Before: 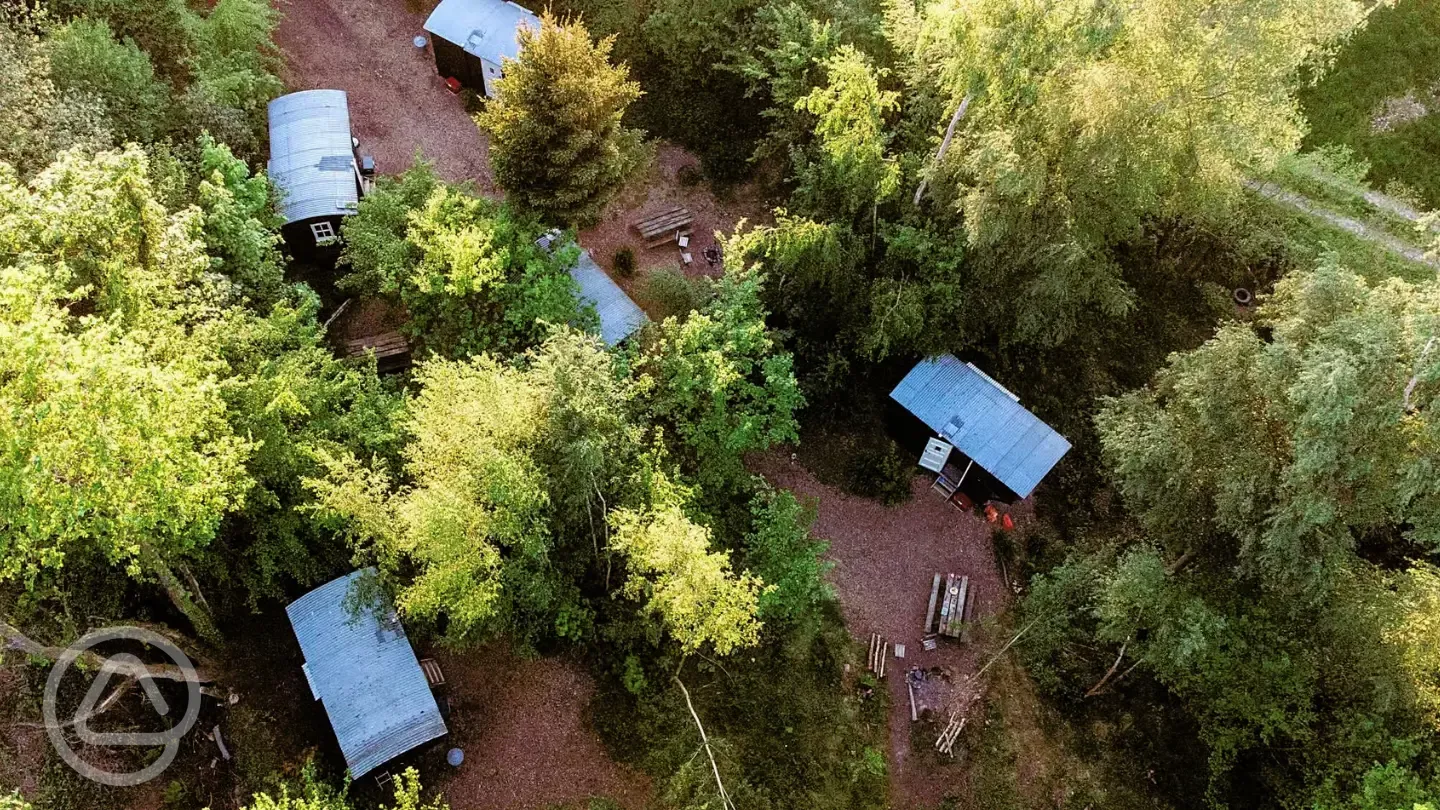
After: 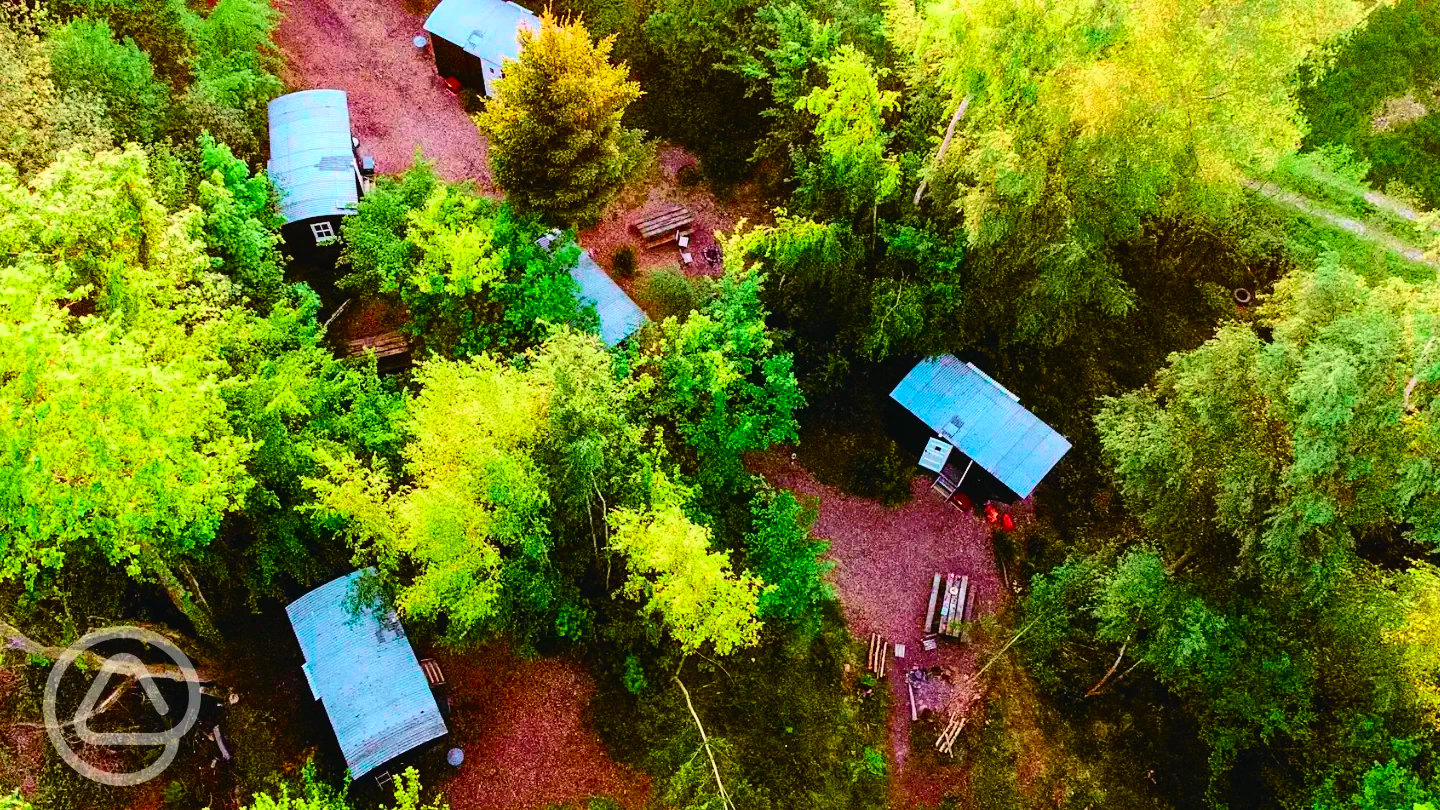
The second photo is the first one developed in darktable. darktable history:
tone curve: curves: ch0 [(0, 0.023) (0.103, 0.087) (0.277, 0.28) (0.438, 0.547) (0.546, 0.678) (0.735, 0.843) (0.994, 1)]; ch1 [(0, 0) (0.371, 0.261) (0.465, 0.42) (0.488, 0.477) (0.512, 0.513) (0.542, 0.581) (0.574, 0.647) (0.636, 0.747) (1, 1)]; ch2 [(0, 0) (0.369, 0.388) (0.449, 0.431) (0.478, 0.471) (0.516, 0.517) (0.575, 0.642) (0.649, 0.726) (1, 1)], color space Lab, independent channels, preserve colors none
color balance rgb: perceptual saturation grading › global saturation 30%, global vibrance 20%
